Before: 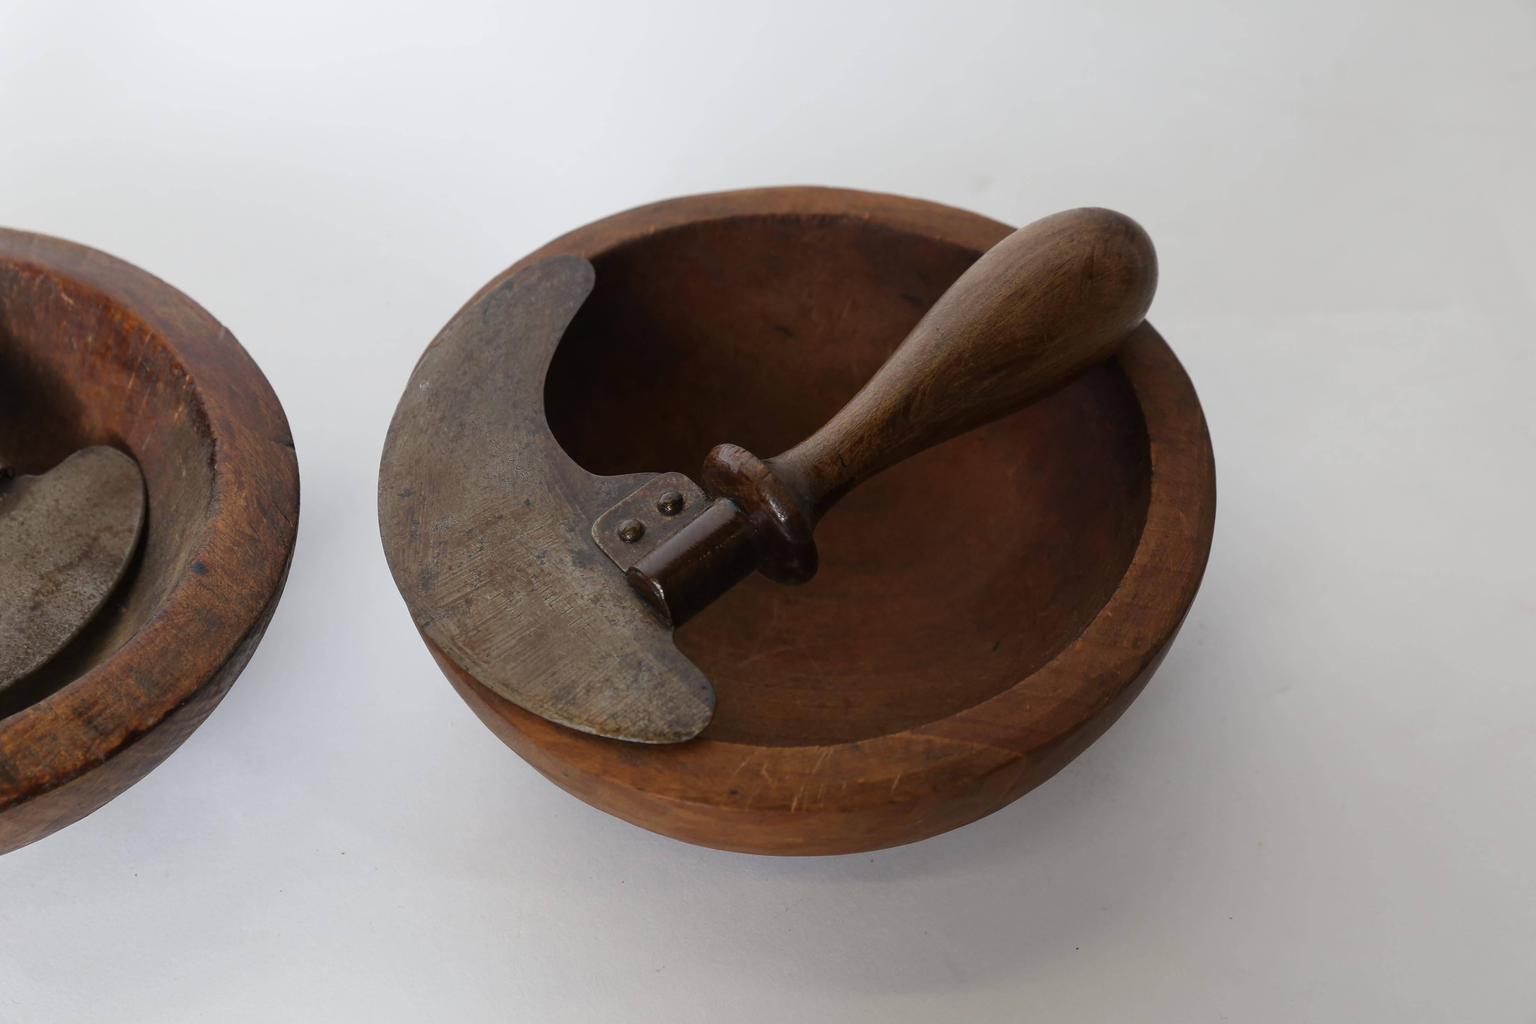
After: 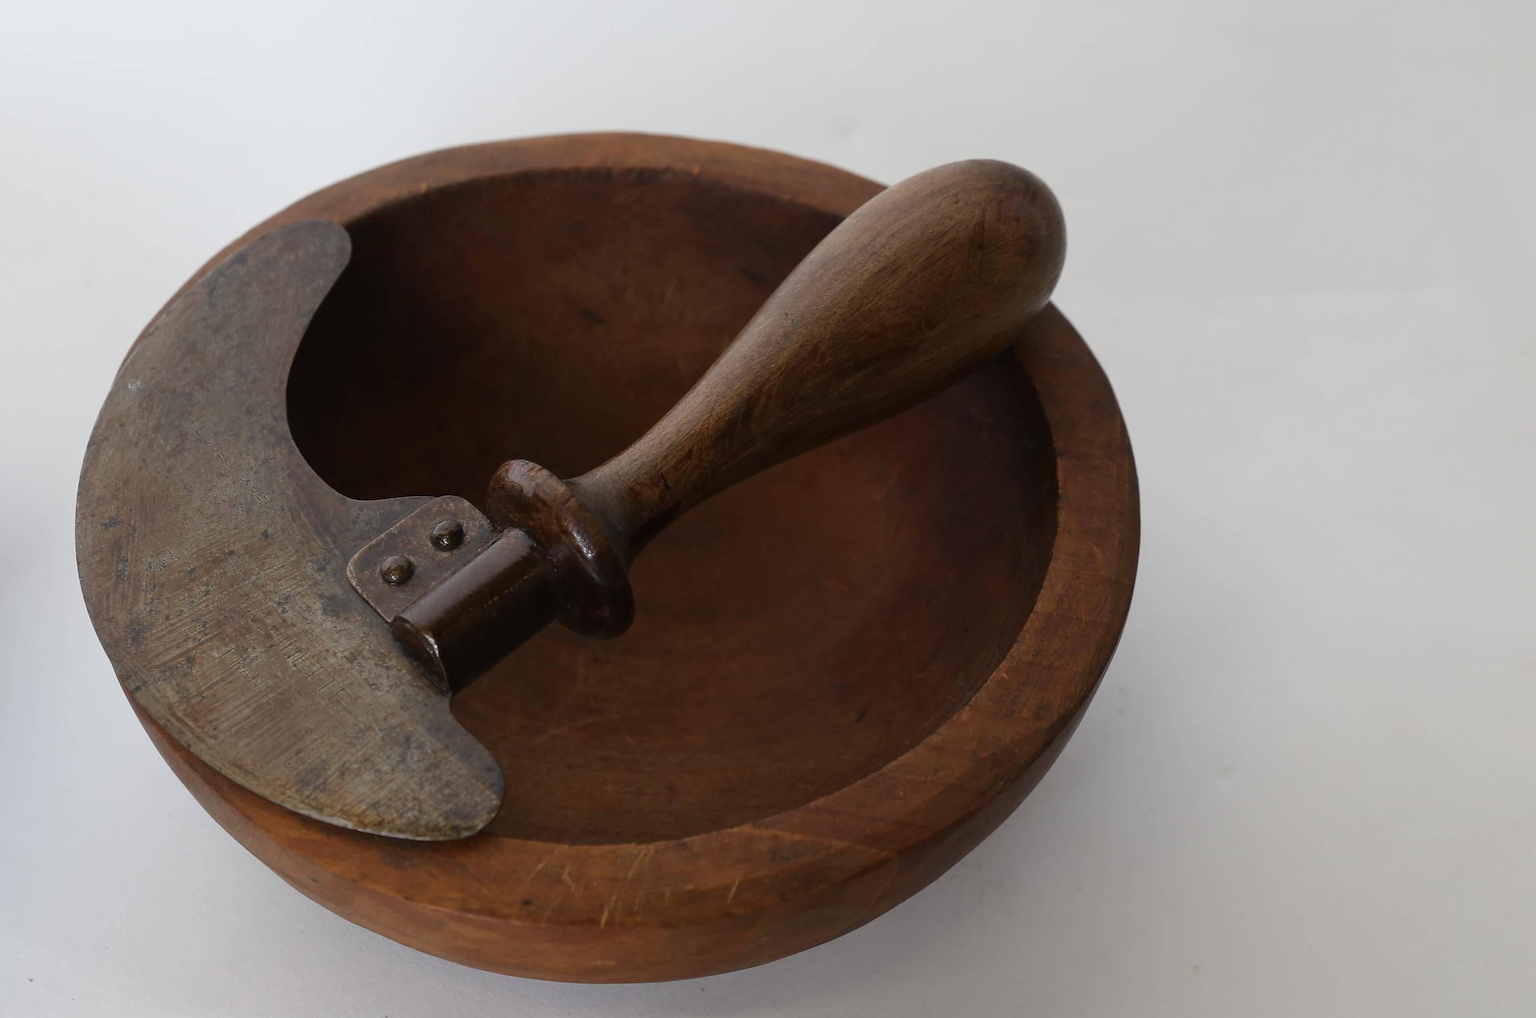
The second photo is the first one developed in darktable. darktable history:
crop and rotate: left 20.768%, top 8.088%, right 0.501%, bottom 13.584%
